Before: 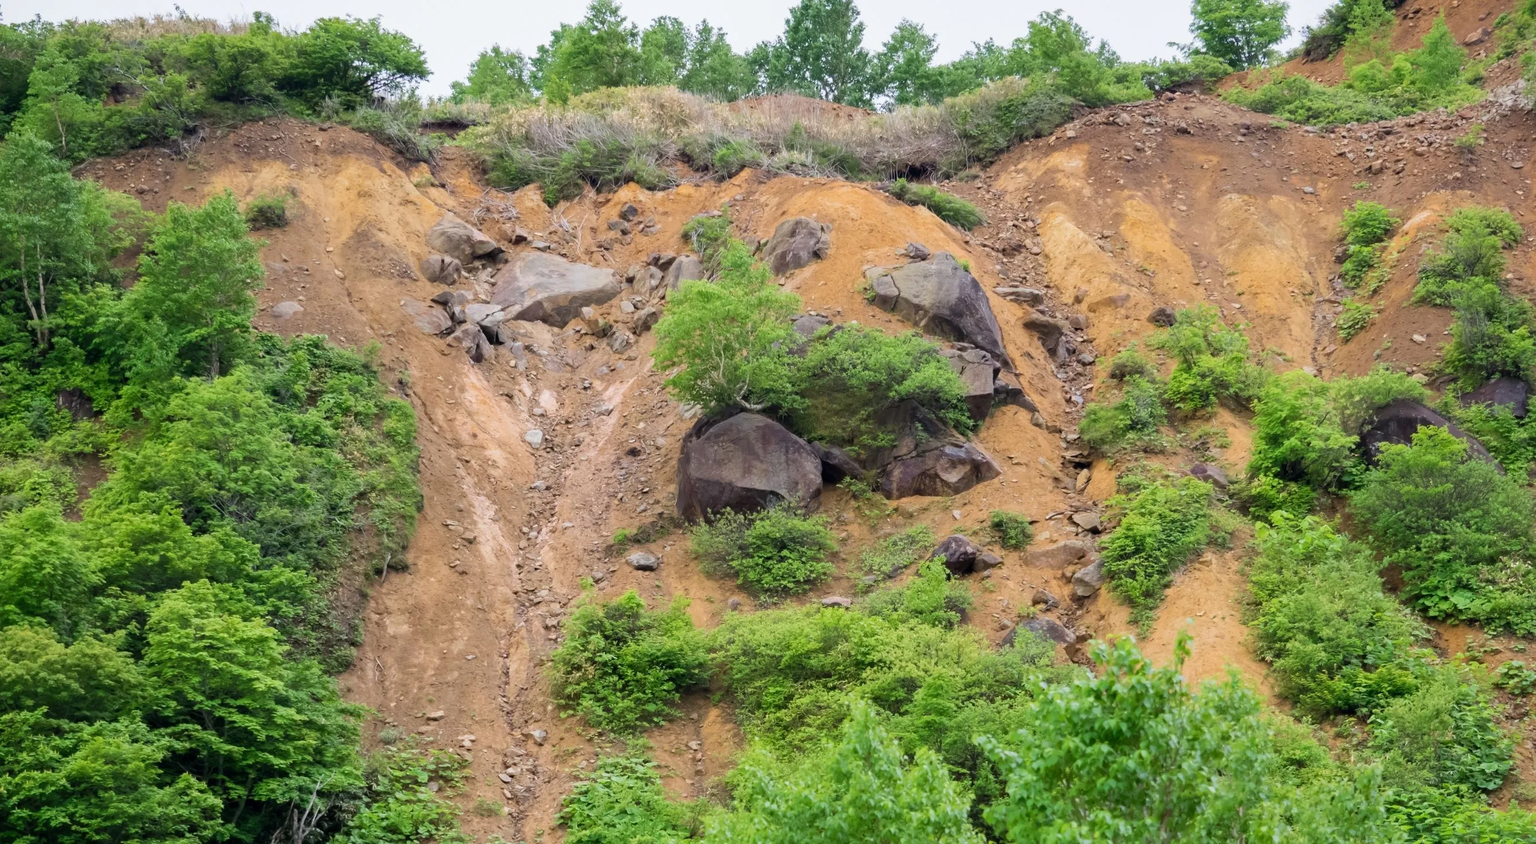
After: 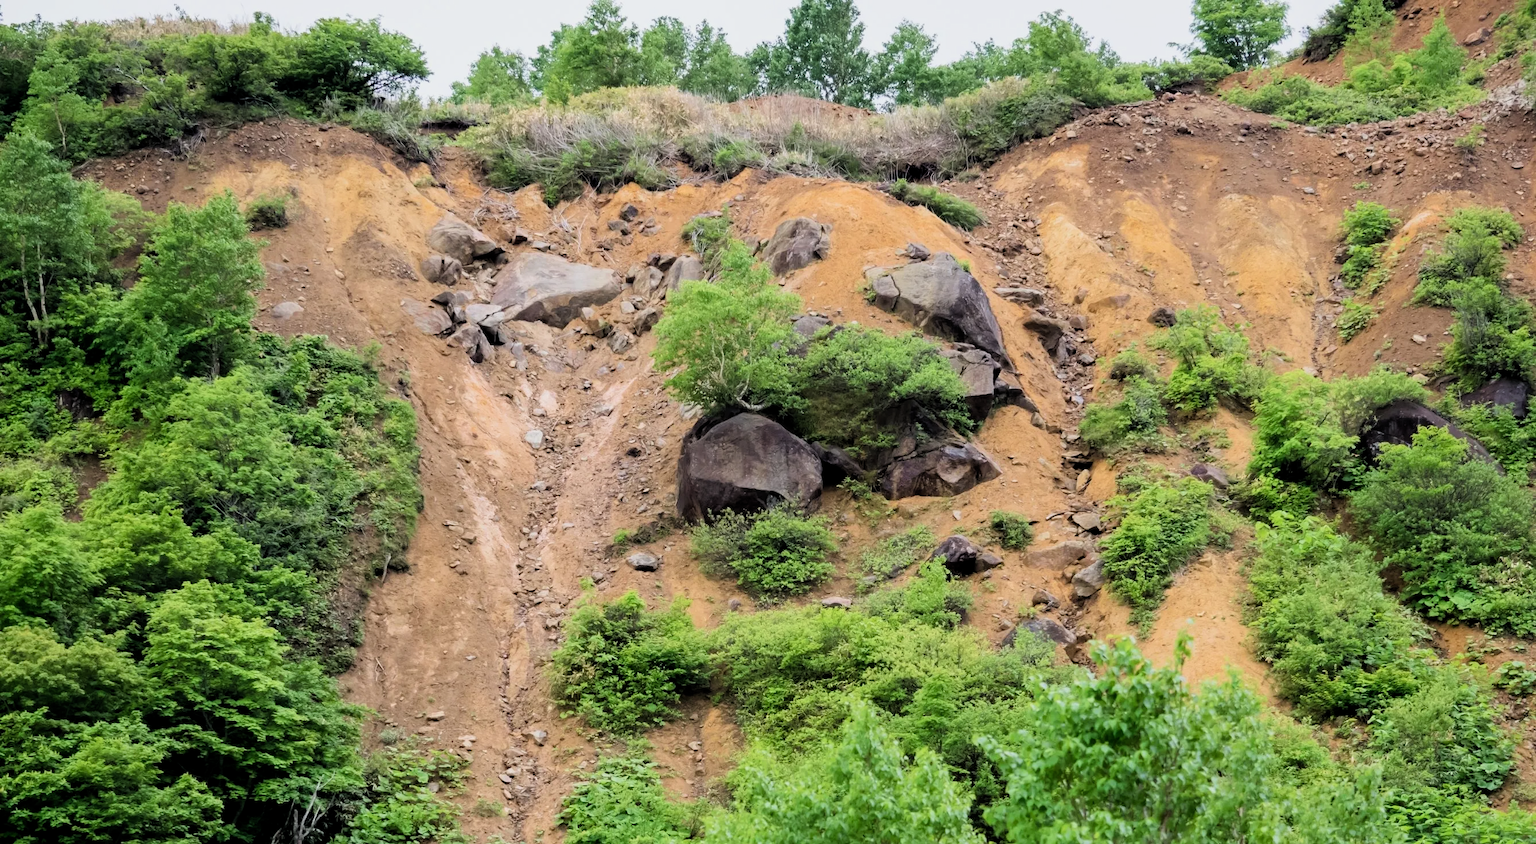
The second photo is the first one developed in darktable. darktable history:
filmic rgb: middle gray luminance 9.82%, black relative exposure -8.62 EV, white relative exposure 3.3 EV, target black luminance 0%, hardness 5.2, latitude 44.54%, contrast 1.309, highlights saturation mix 5.56%, shadows ↔ highlights balance 24.58%
